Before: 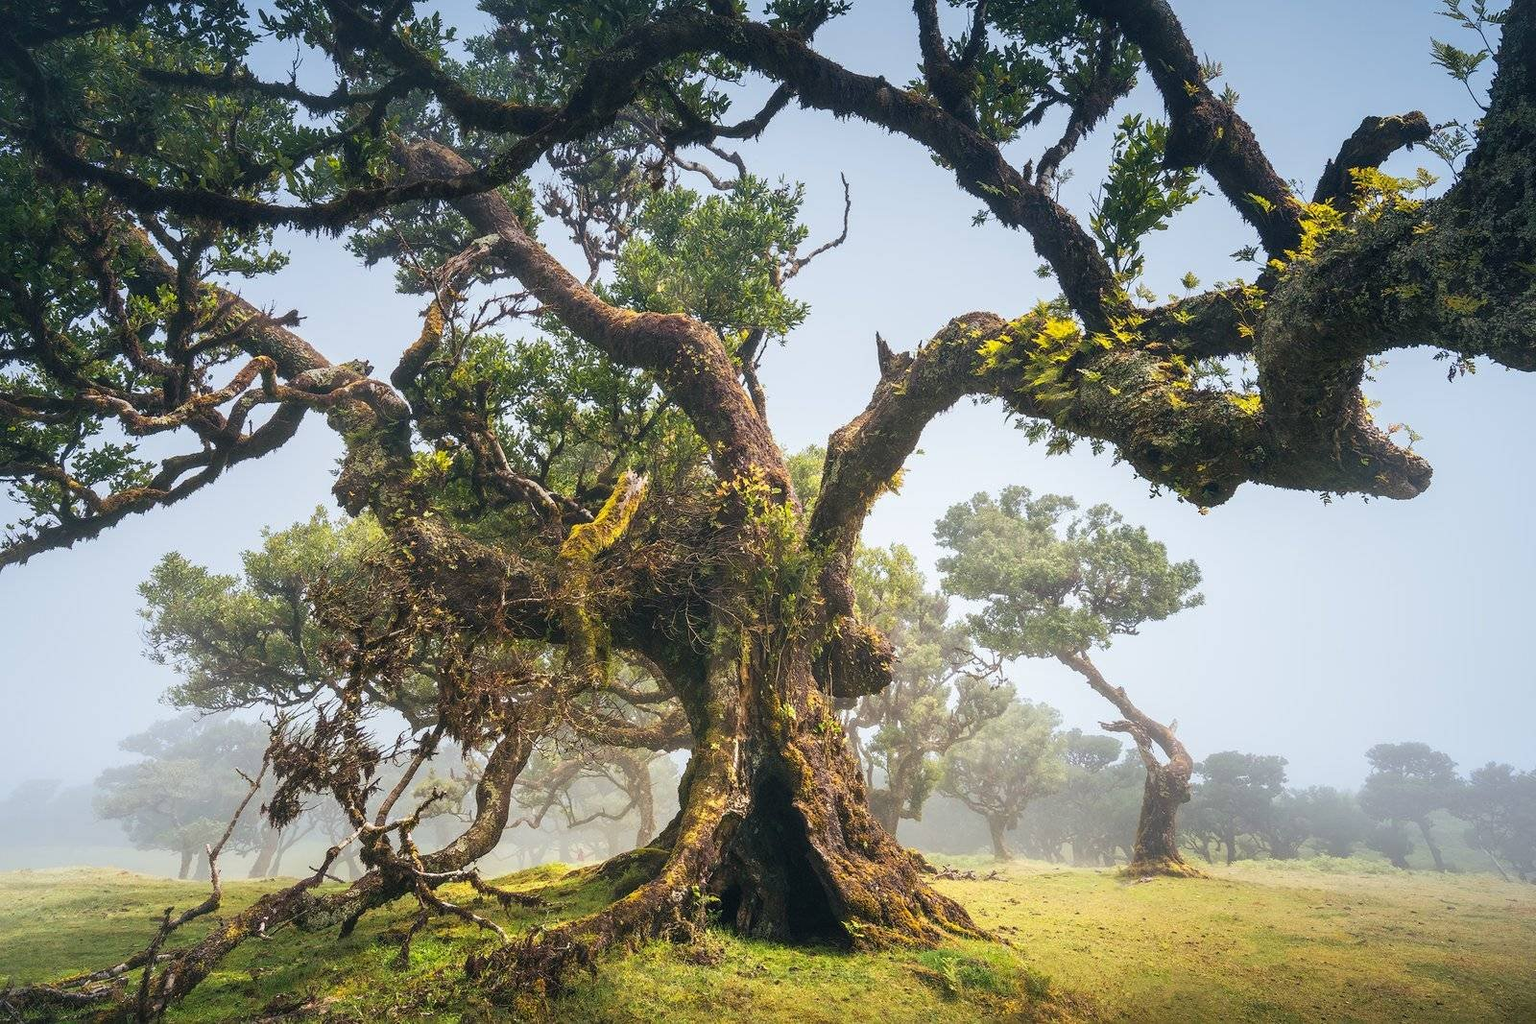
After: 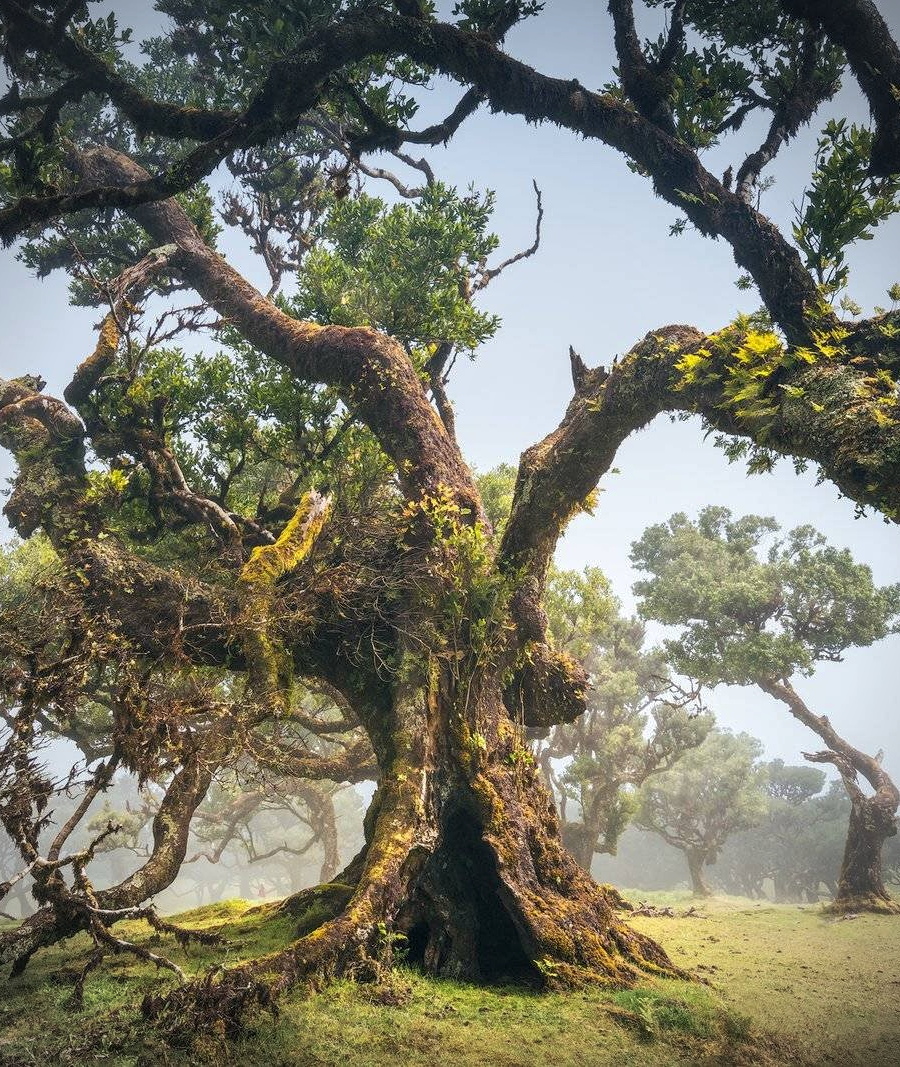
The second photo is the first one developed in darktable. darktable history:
crop: left 21.496%, right 22.254%
vignetting: on, module defaults
local contrast: highlights 100%, shadows 100%, detail 120%, midtone range 0.2
shadows and highlights: shadows 49, highlights -41, soften with gaussian
